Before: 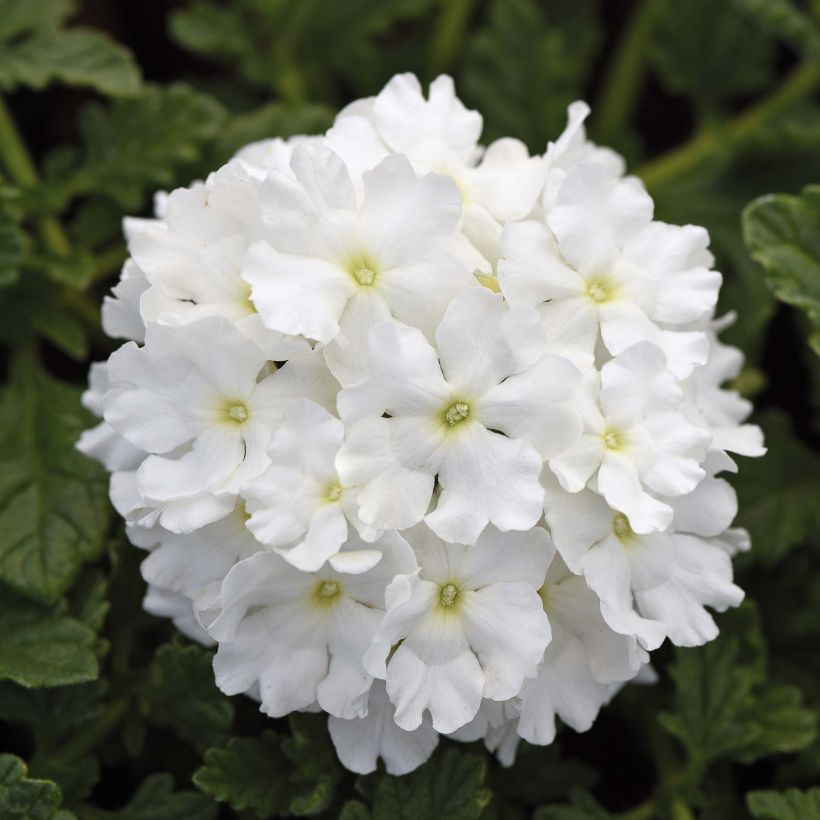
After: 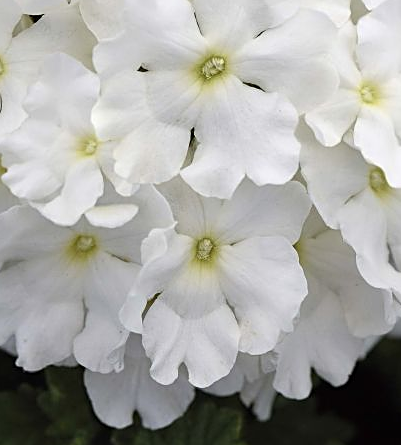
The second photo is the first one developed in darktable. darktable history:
sharpen: on, module defaults
crop: left 29.791%, top 42.254%, right 21.285%, bottom 3.473%
color correction: highlights a* -0.188, highlights b* -0.096
